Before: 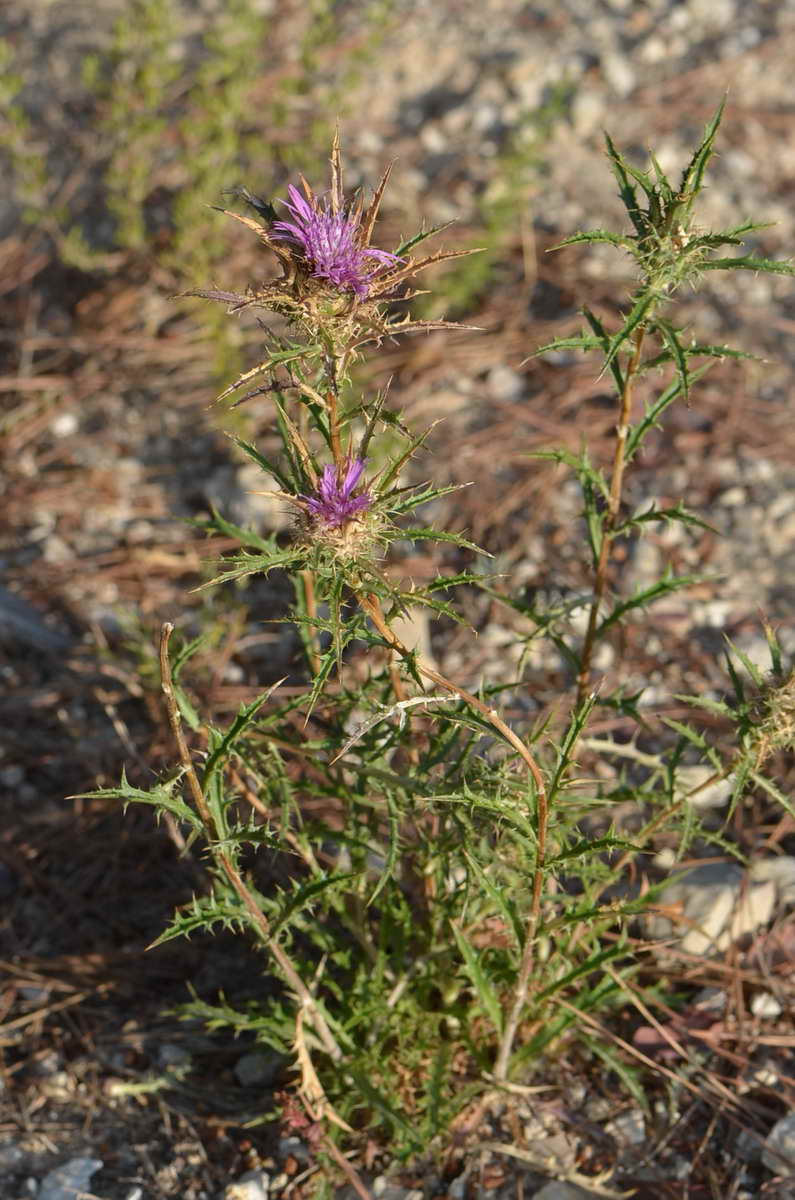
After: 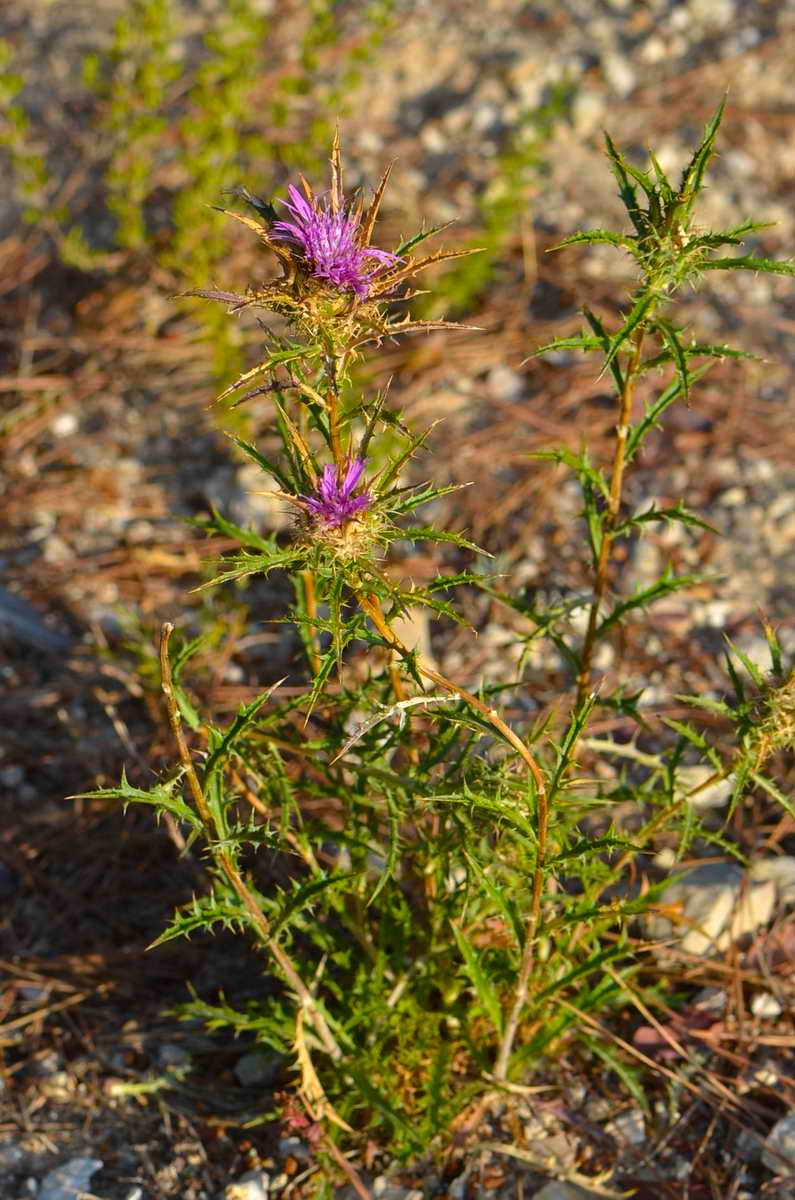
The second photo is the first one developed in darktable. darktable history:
color balance rgb: linear chroma grading › global chroma 8.968%, perceptual saturation grading › global saturation 25.341%, global vibrance 25.961%, contrast 6.658%
shadows and highlights: shadows 20.75, highlights -82.94, soften with gaussian
